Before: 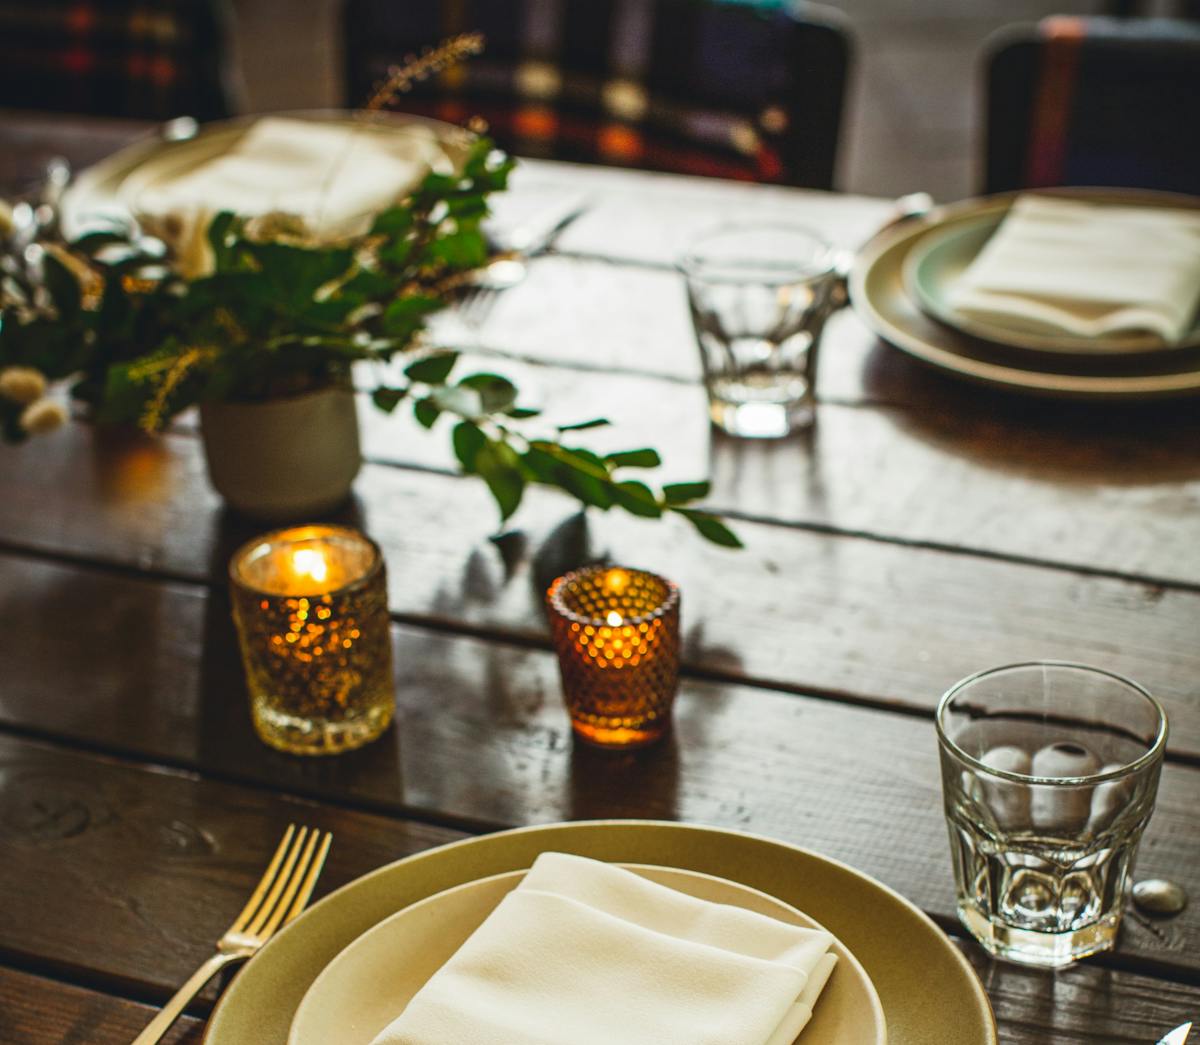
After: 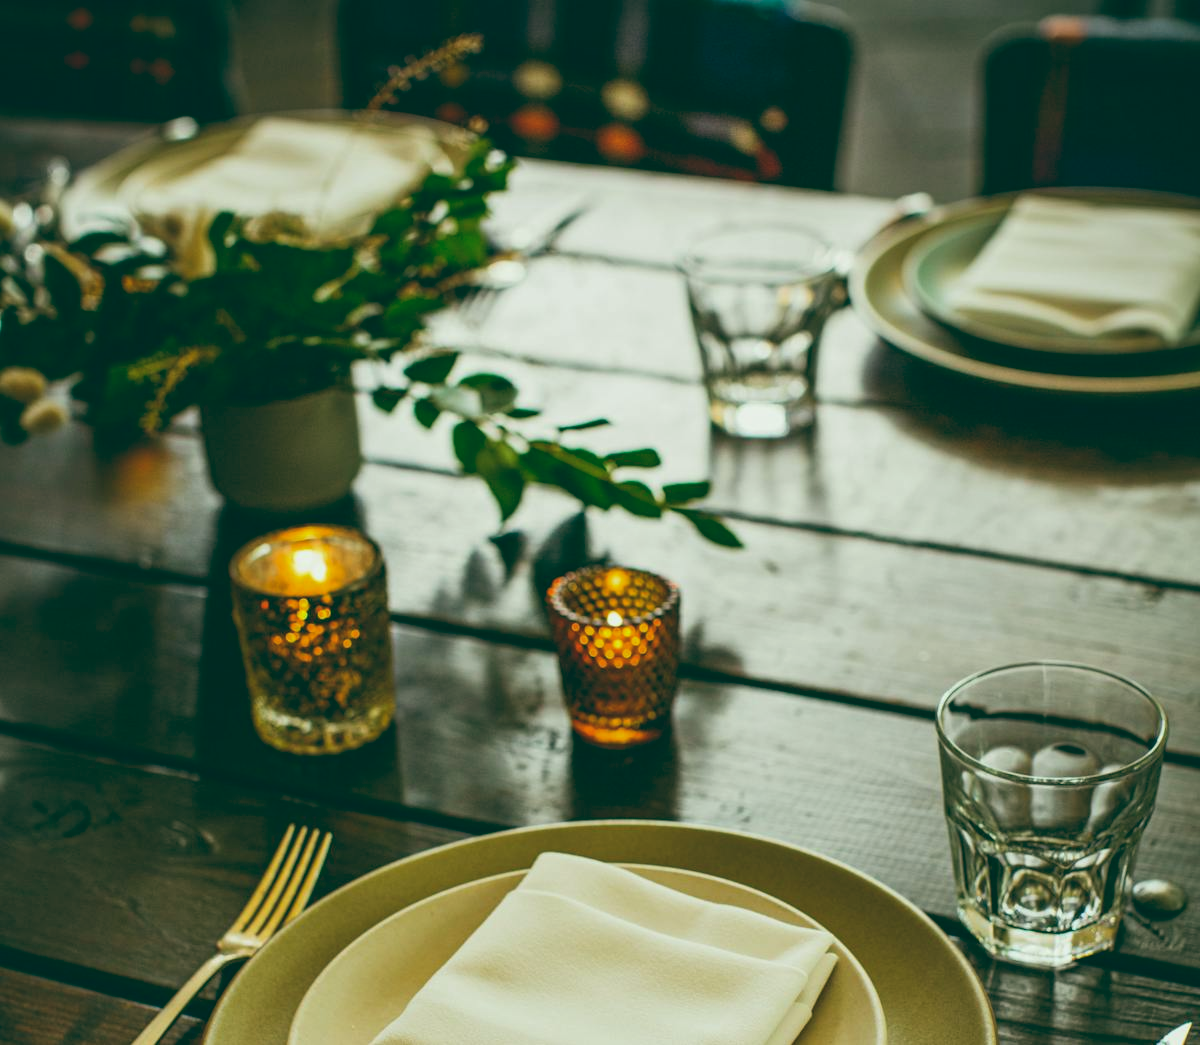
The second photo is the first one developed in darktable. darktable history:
color balance: lift [1.005, 0.99, 1.007, 1.01], gamma [1, 1.034, 1.032, 0.966], gain [0.873, 1.055, 1.067, 0.933]
tone equalizer: on, module defaults
white balance: red 0.974, blue 1.044
